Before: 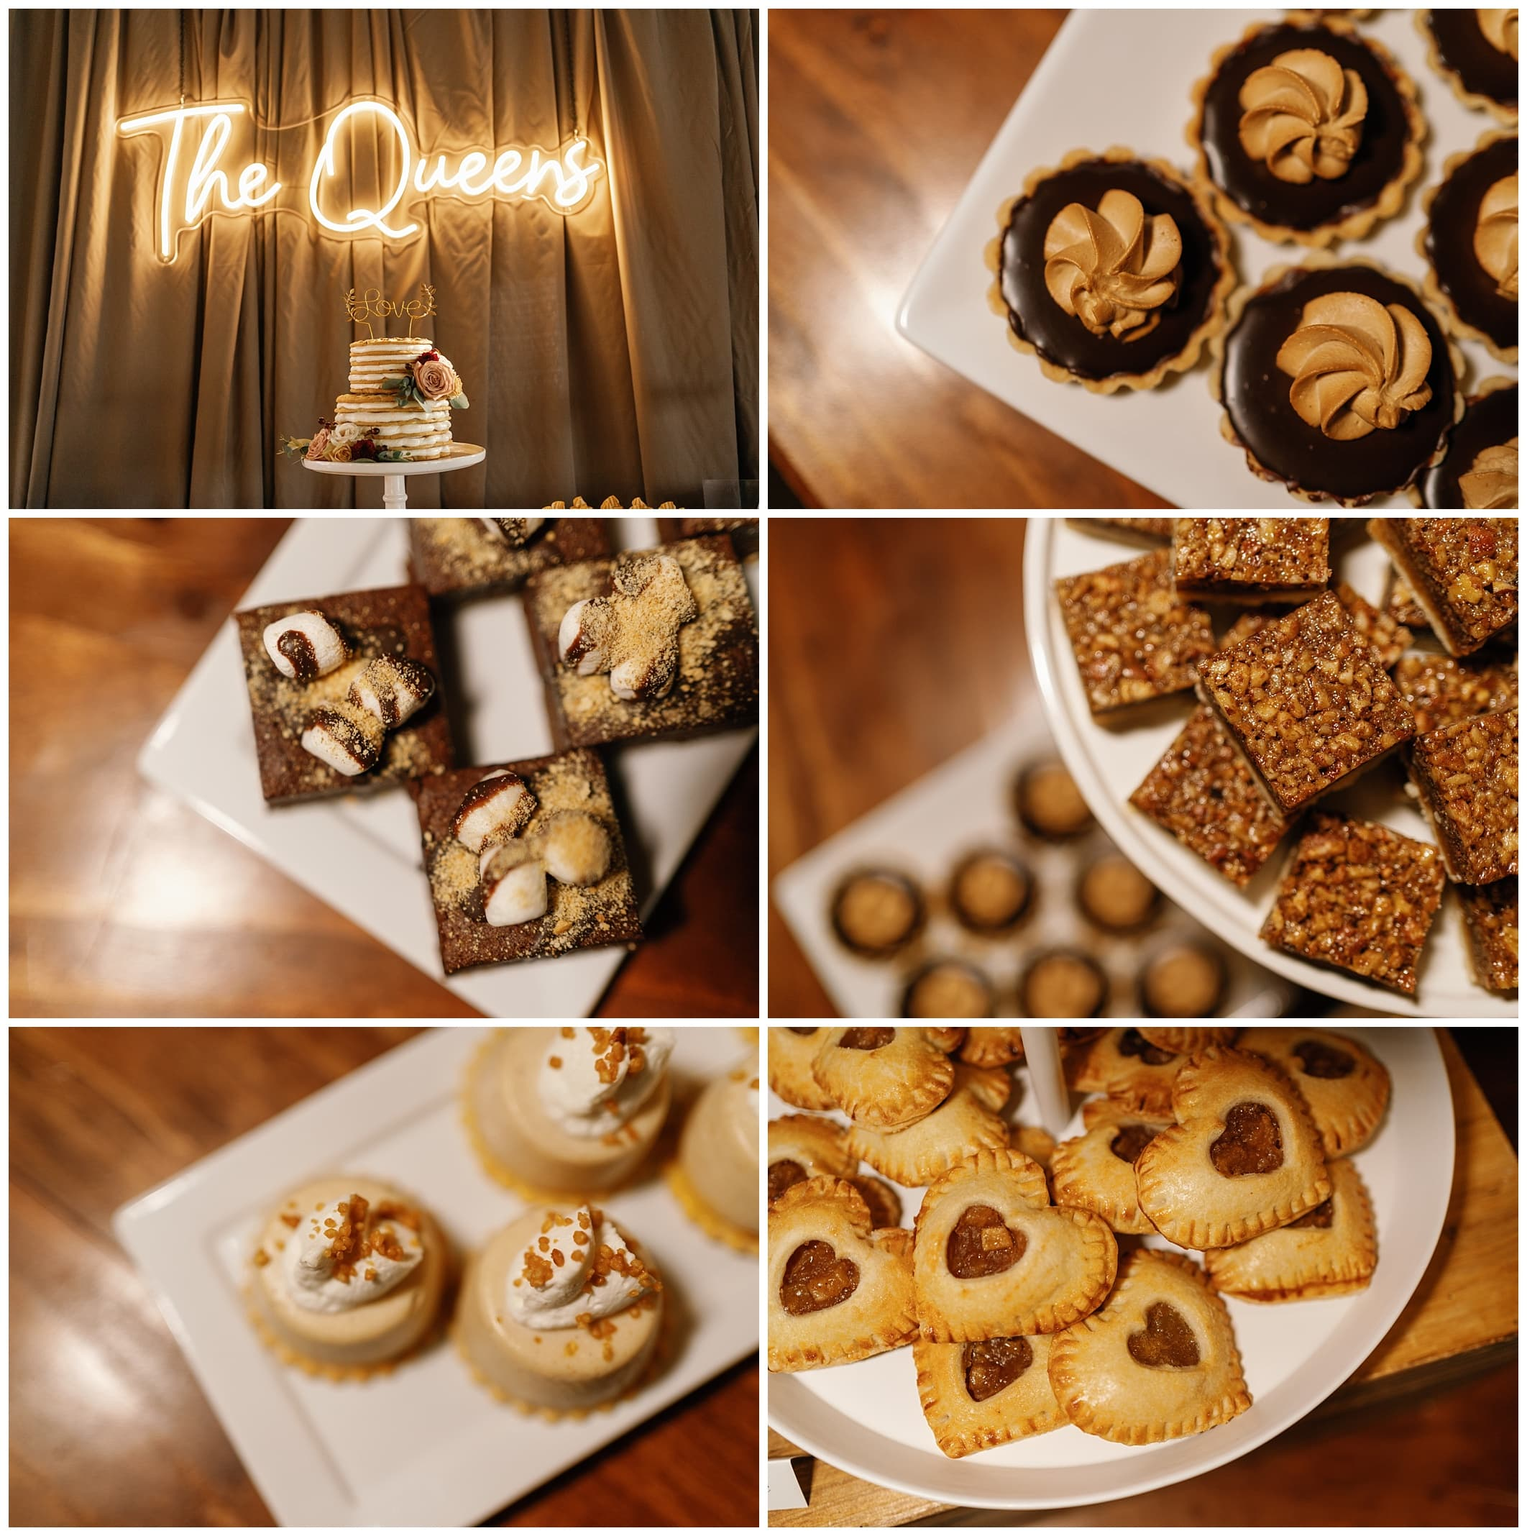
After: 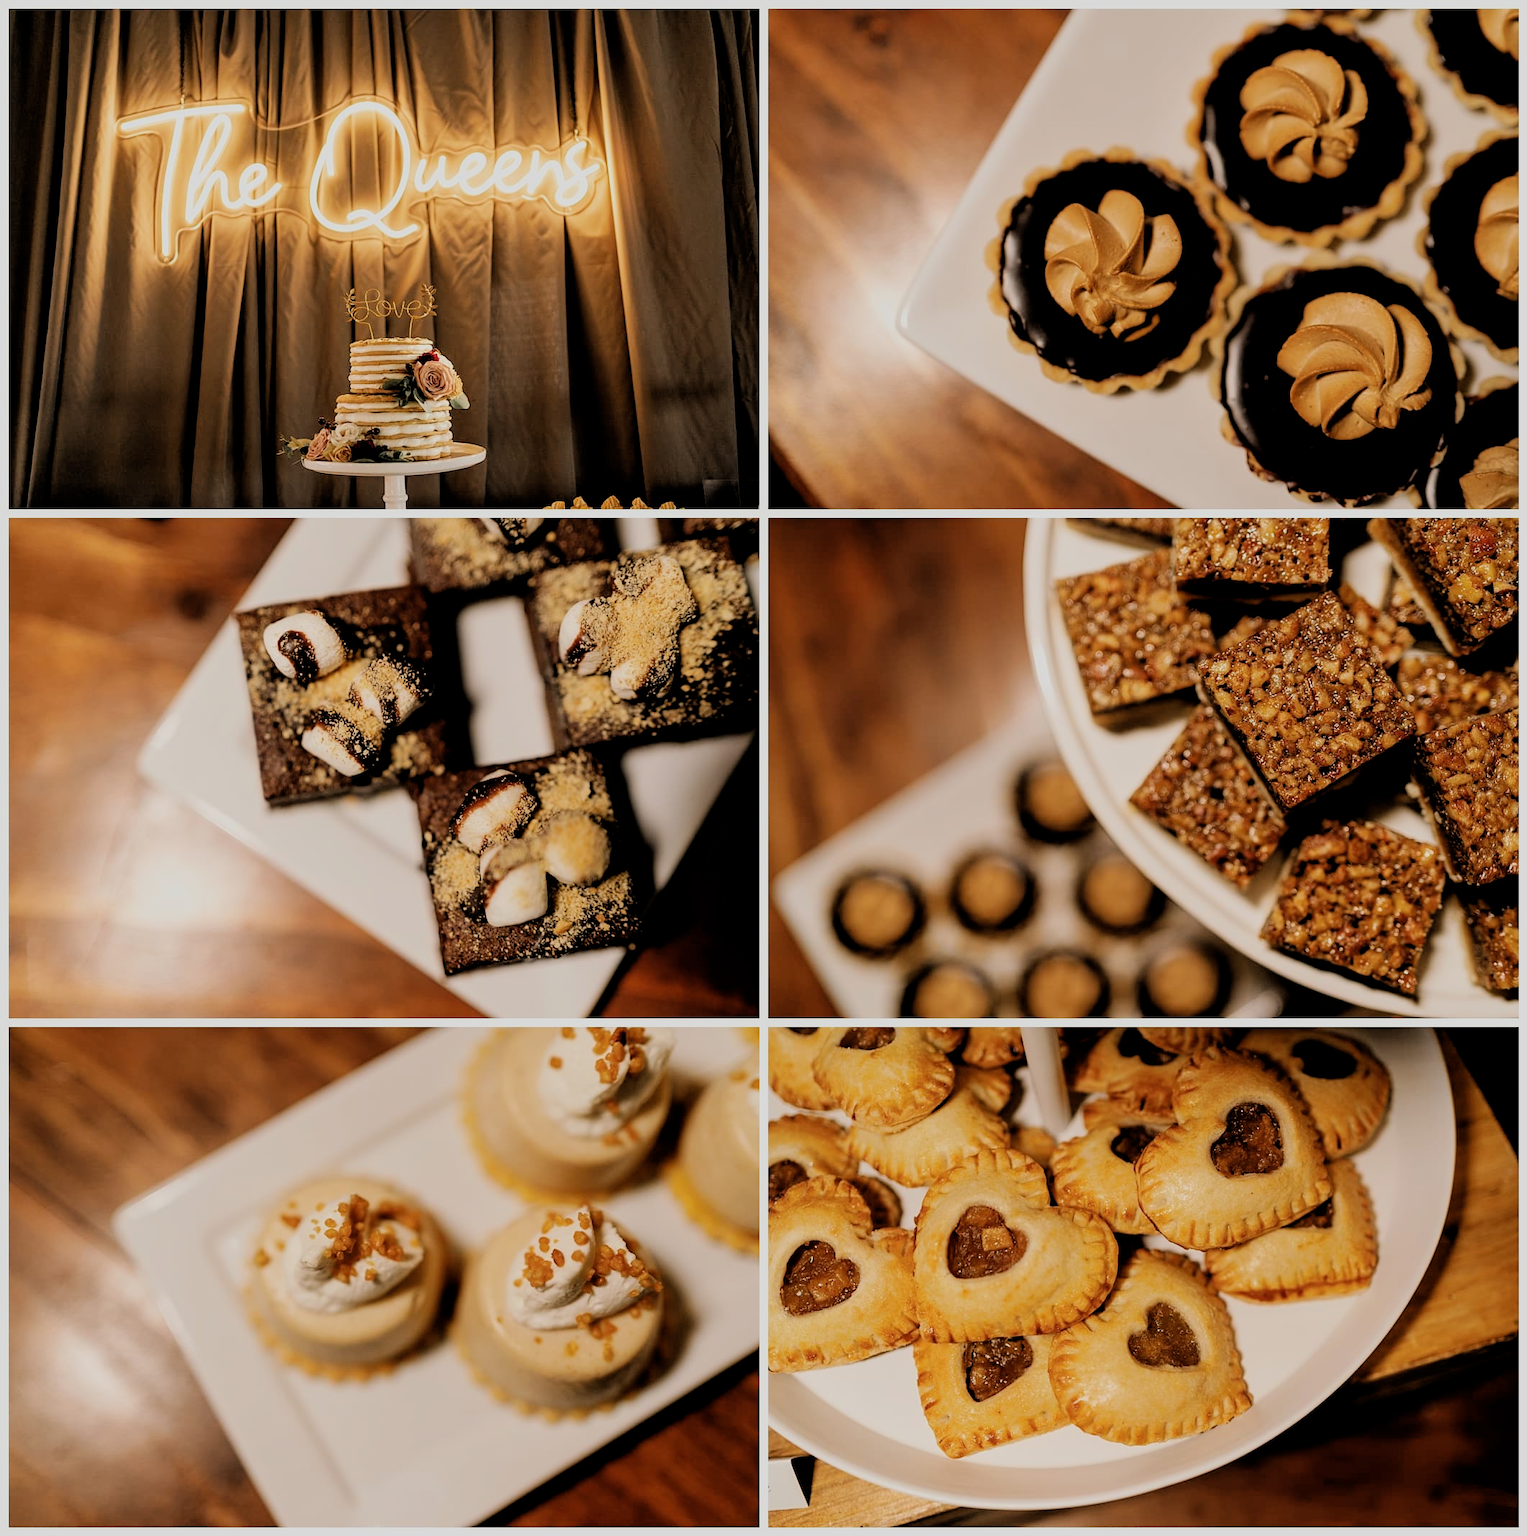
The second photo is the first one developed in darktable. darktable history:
filmic rgb: black relative exposure -2.9 EV, white relative exposure 4.56 EV, threshold 3.05 EV, hardness 1.76, contrast 1.266, color science v6 (2022), enable highlight reconstruction true
